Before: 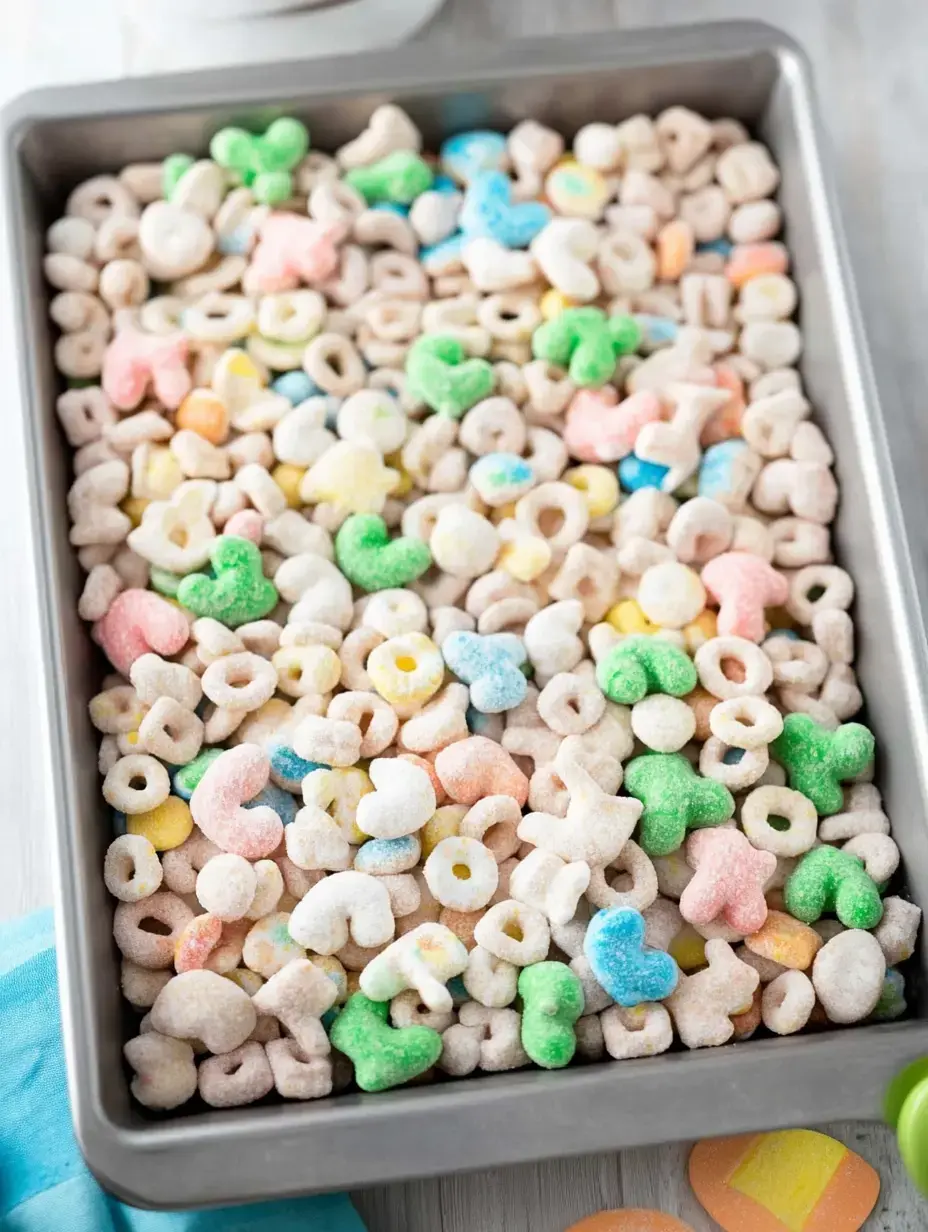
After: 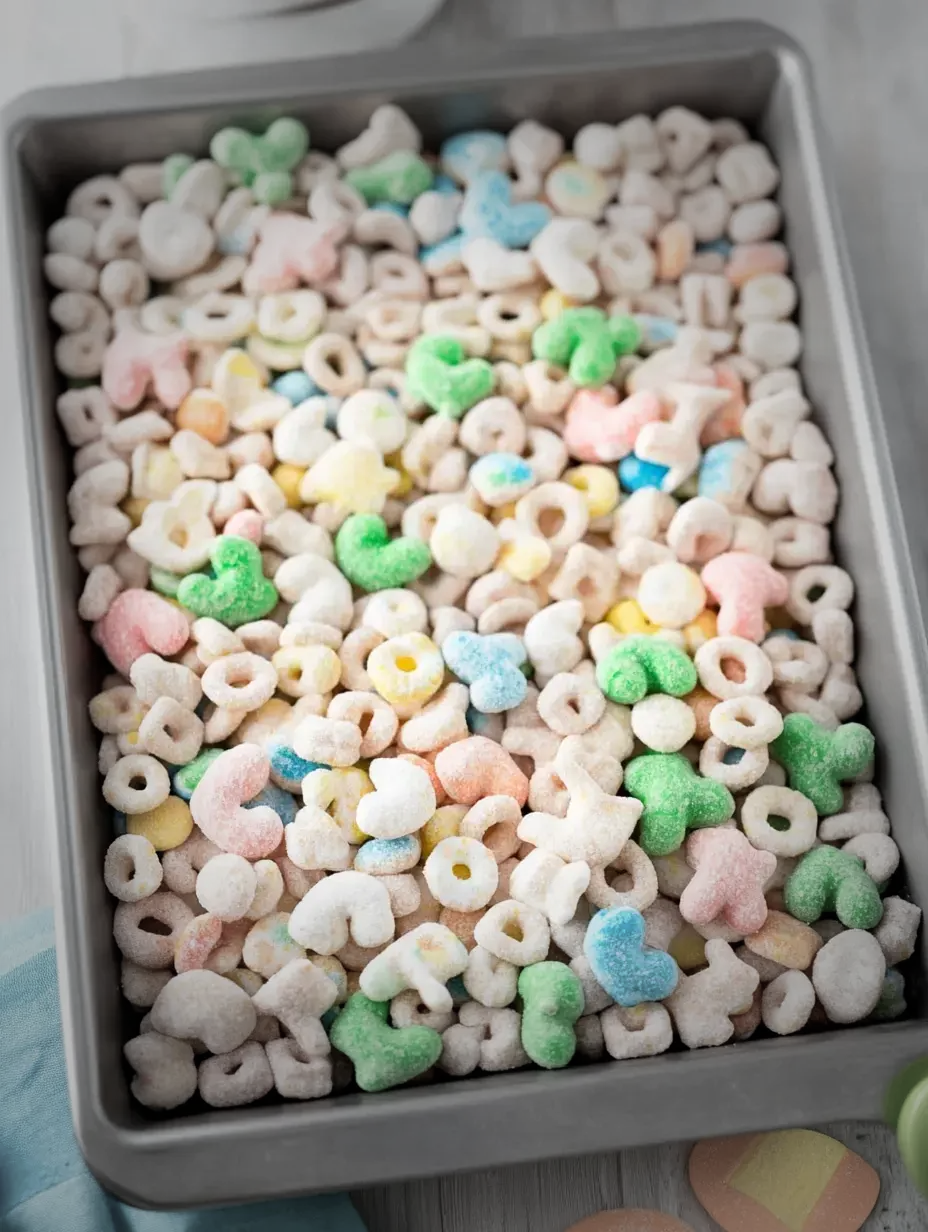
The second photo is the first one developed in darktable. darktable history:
vignetting: fall-off start 40.31%, fall-off radius 40.45%, unbound false
